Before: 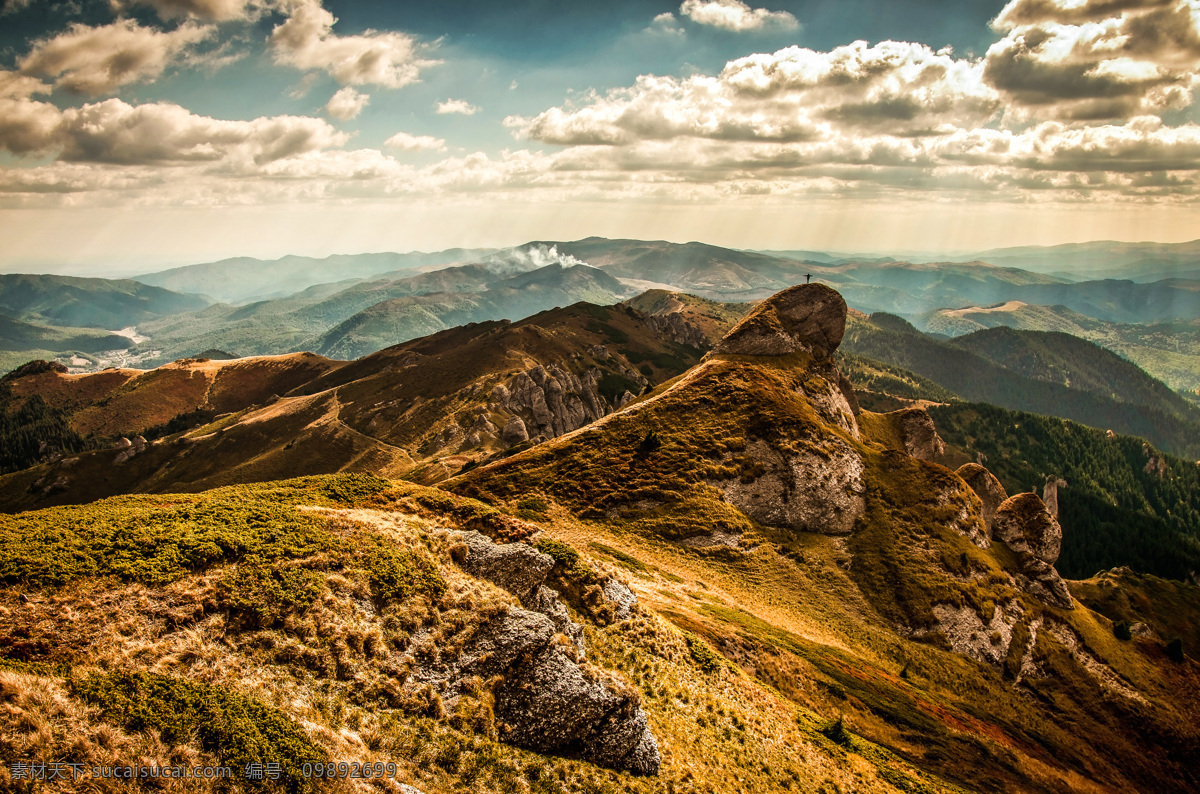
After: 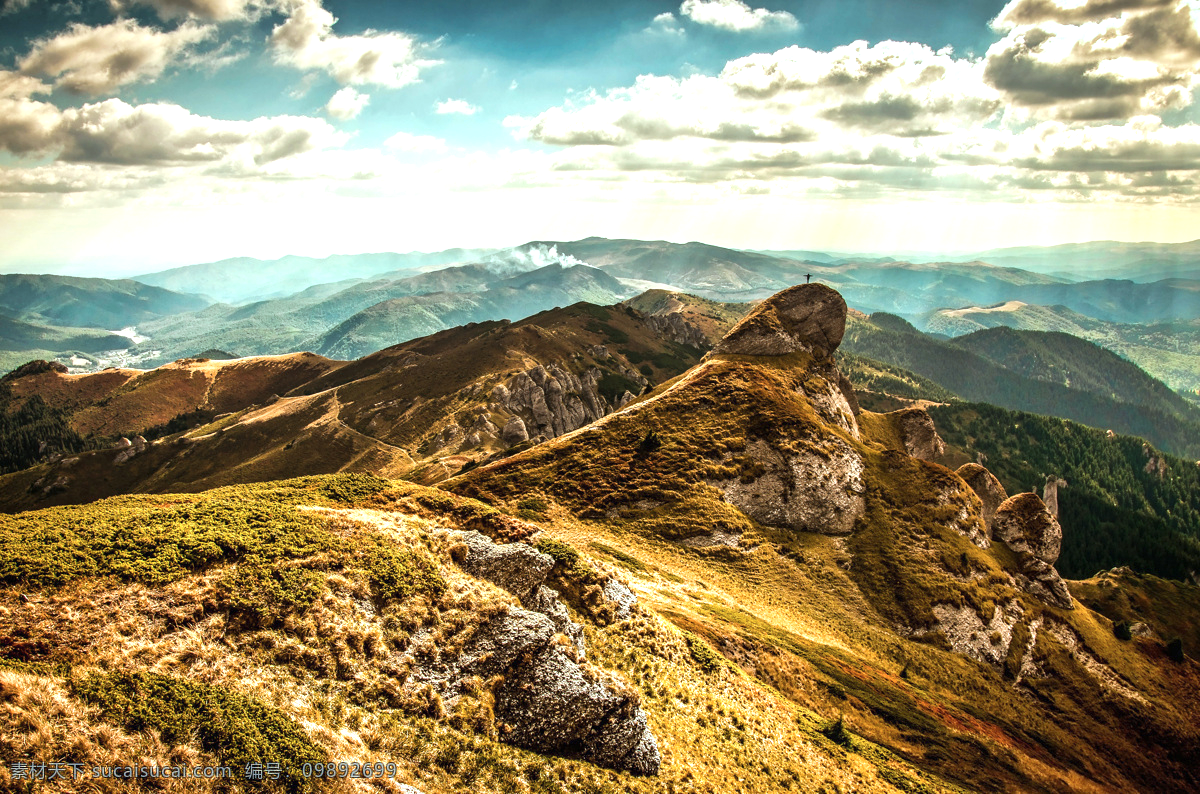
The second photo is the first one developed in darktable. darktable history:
exposure: black level correction 0, exposure 0.7 EV, compensate exposure bias true, compensate highlight preservation false
color correction: highlights a* -10.04, highlights b* -10.37
